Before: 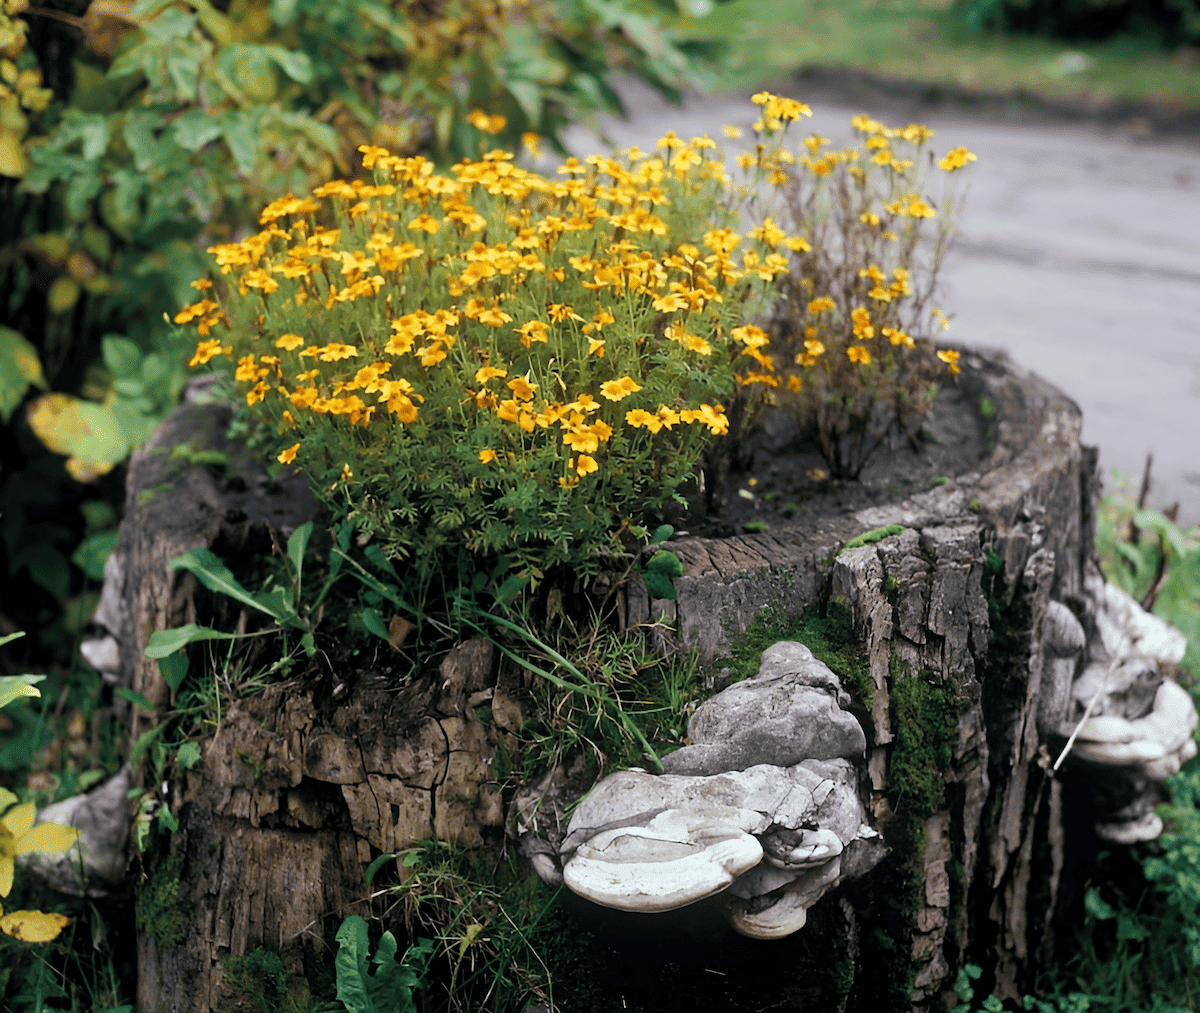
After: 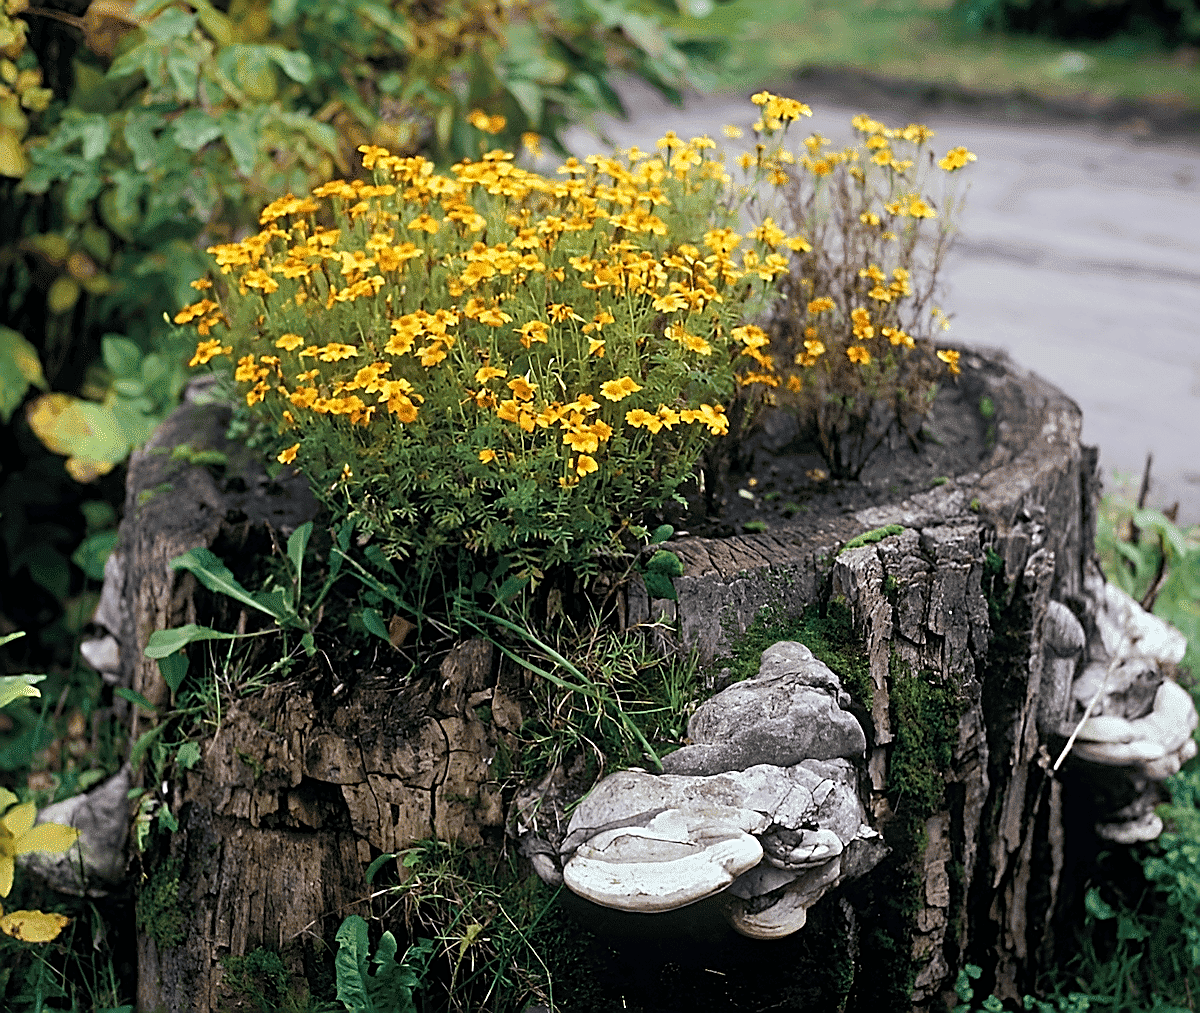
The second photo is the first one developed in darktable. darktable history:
tone equalizer: on, module defaults
sharpen: amount 1
